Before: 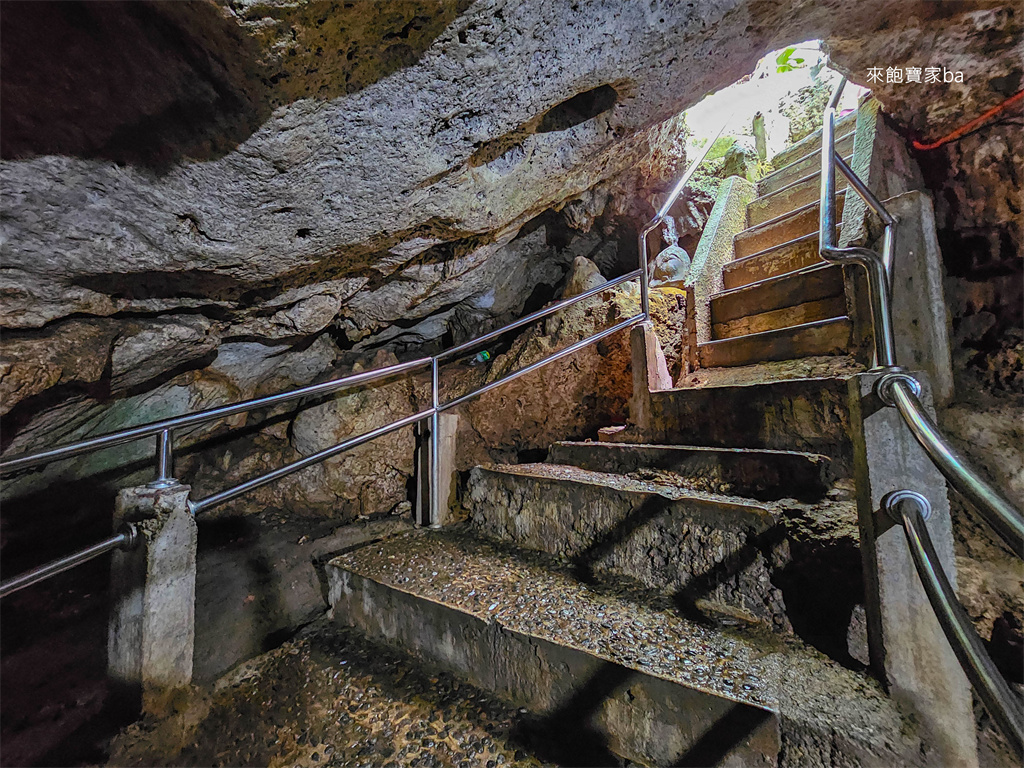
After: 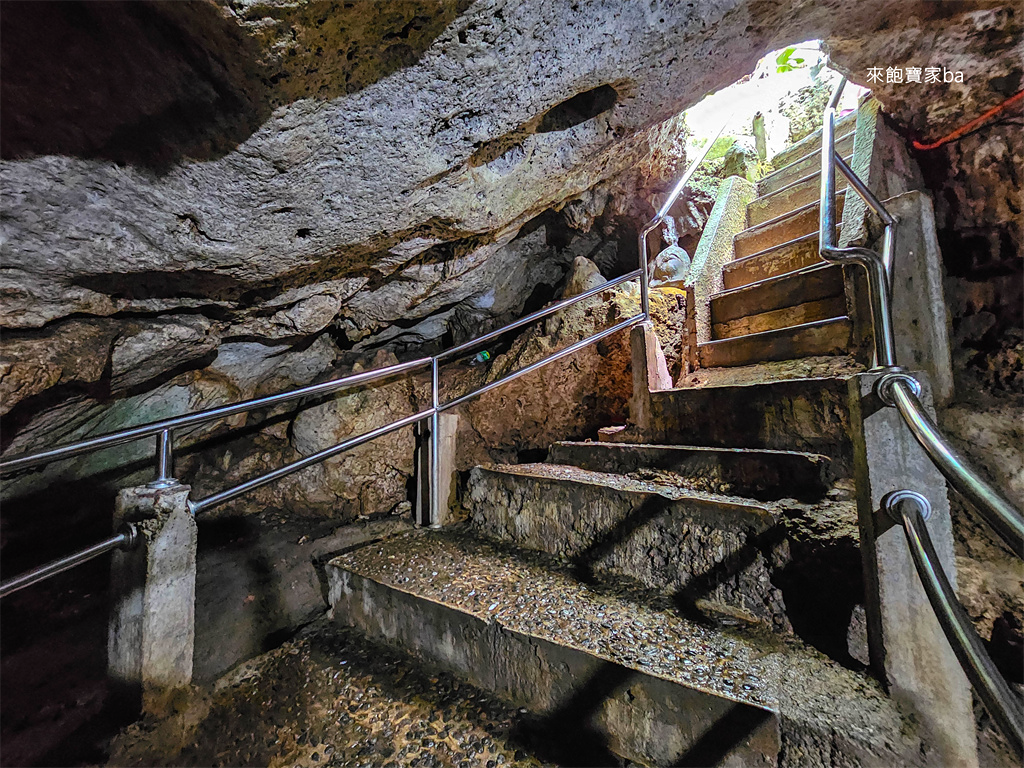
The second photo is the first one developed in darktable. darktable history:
tone equalizer: -8 EV -0.446 EV, -7 EV -0.376 EV, -6 EV -0.365 EV, -5 EV -0.249 EV, -3 EV 0.252 EV, -2 EV 0.313 EV, -1 EV 0.402 EV, +0 EV 0.428 EV, mask exposure compensation -0.508 EV
